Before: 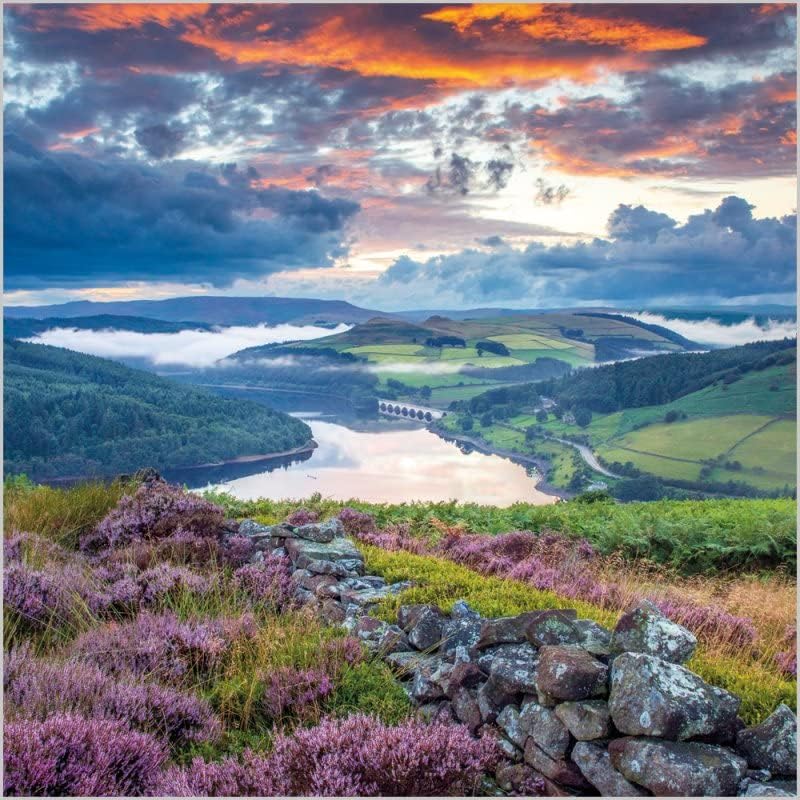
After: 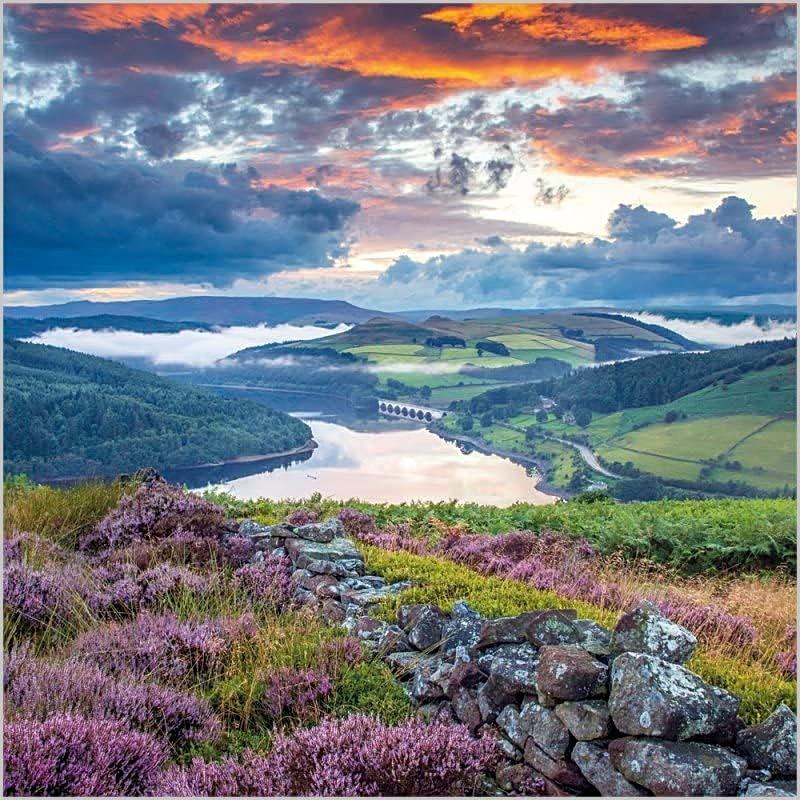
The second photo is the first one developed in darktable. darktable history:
sharpen: on, module defaults
color zones: mix -62.47%
